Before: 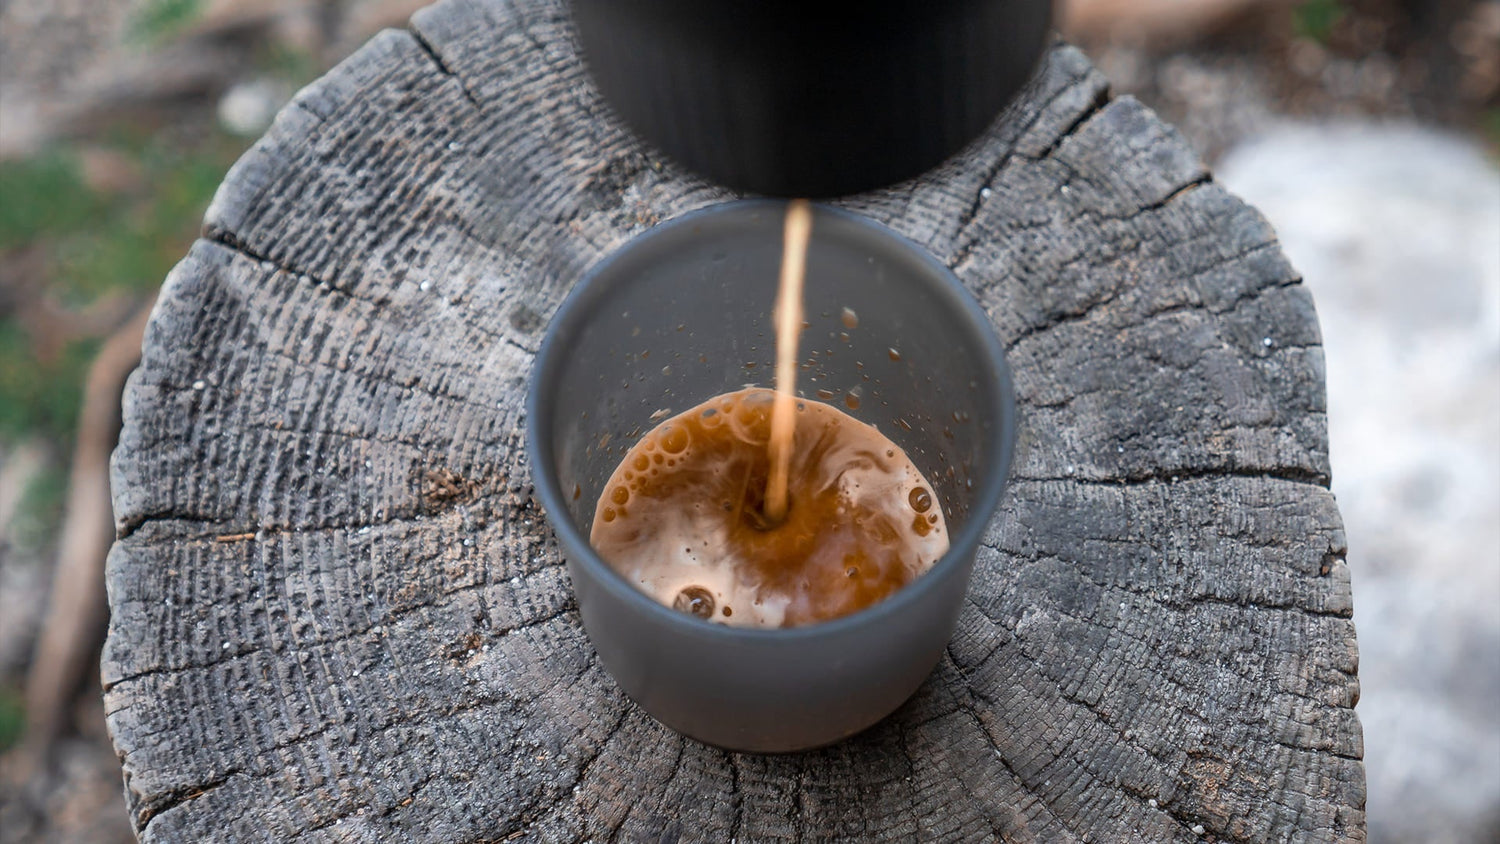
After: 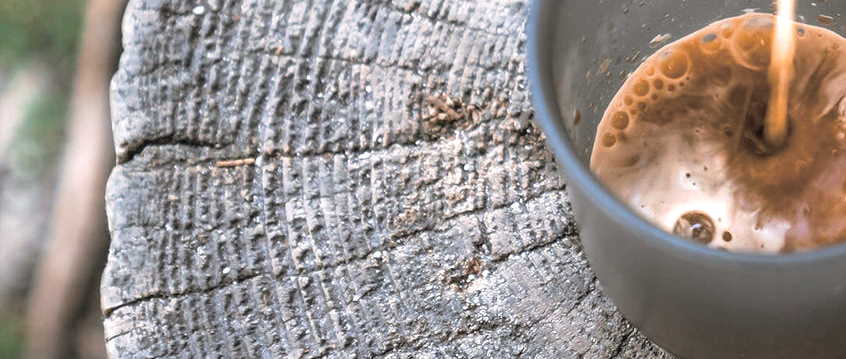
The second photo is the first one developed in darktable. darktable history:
color balance rgb: perceptual saturation grading › global saturation 20%, perceptual saturation grading › highlights -50%, perceptual saturation grading › shadows 30%, perceptual brilliance grading › global brilliance 10%, perceptual brilliance grading › shadows 15%
split-toning: shadows › hue 46.8°, shadows › saturation 0.17, highlights › hue 316.8°, highlights › saturation 0.27, balance -51.82
exposure: exposure 0.376 EV, compensate highlight preservation false
crop: top 44.483%, right 43.593%, bottom 12.892%
